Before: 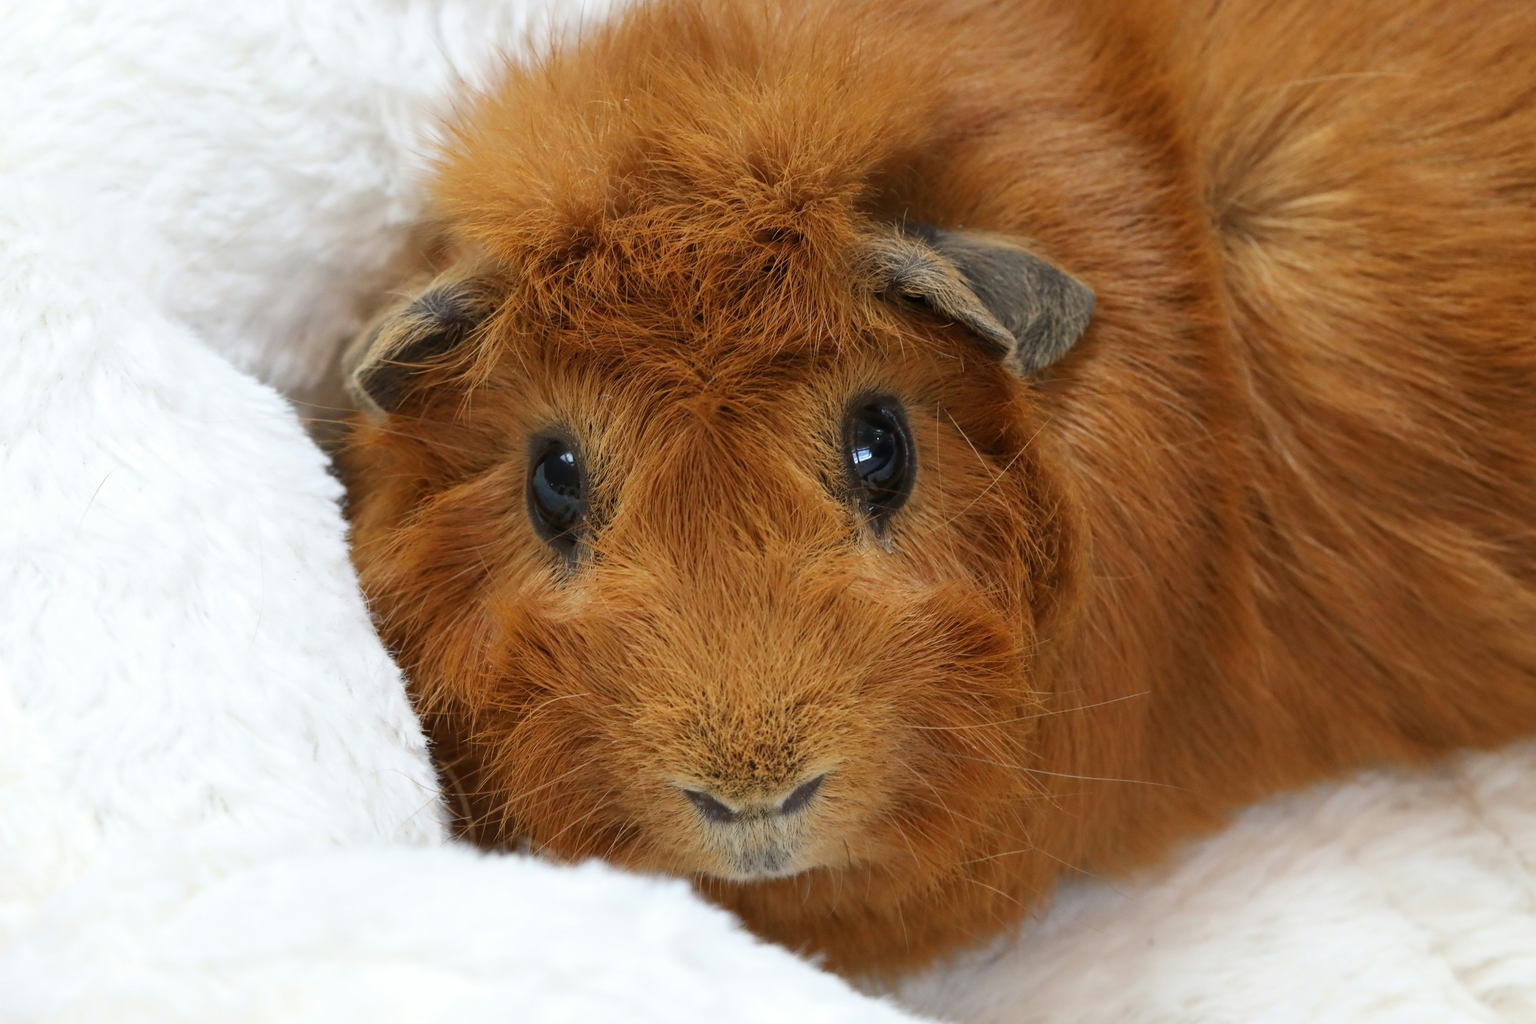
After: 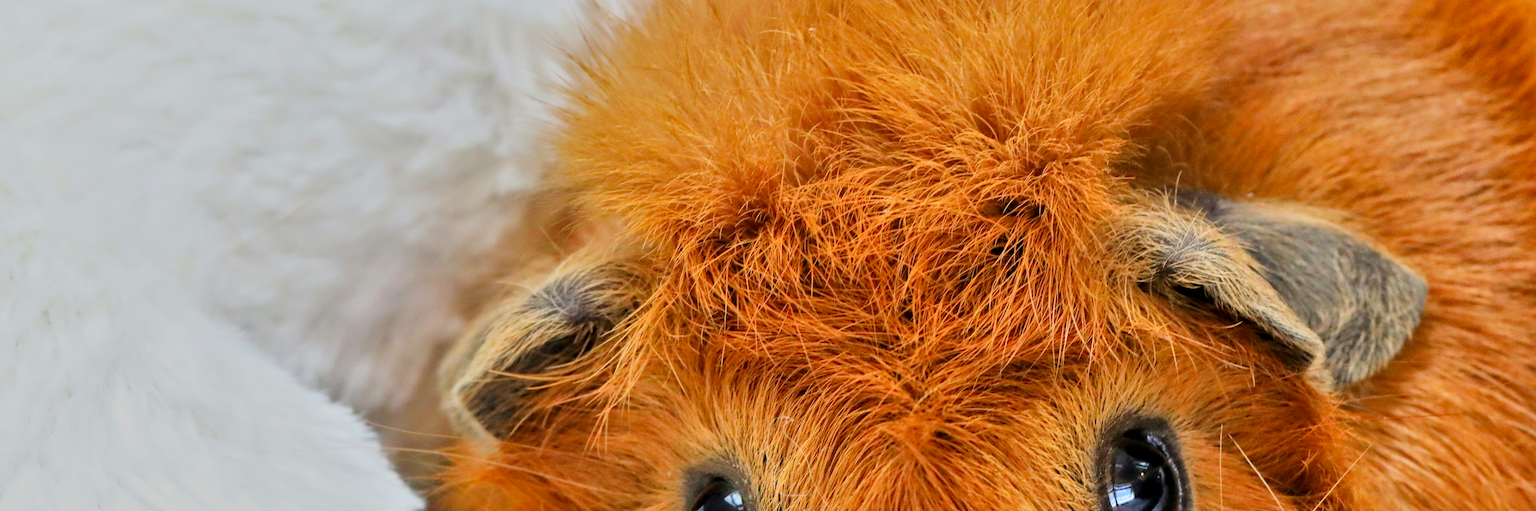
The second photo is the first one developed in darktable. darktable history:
tone equalizer: -7 EV 0.14 EV, -6 EV 0.636 EV, -5 EV 1.15 EV, -4 EV 1.36 EV, -3 EV 1.13 EV, -2 EV 0.6 EV, -1 EV 0.153 EV, mask exposure compensation -0.488 EV
filmic rgb: black relative exposure -7.65 EV, white relative exposure 4.56 EV, hardness 3.61
local contrast: mode bilateral grid, contrast 20, coarseness 50, detail 120%, midtone range 0.2
shadows and highlights: low approximation 0.01, soften with gaussian
crop: left 0.571%, top 7.63%, right 23.294%, bottom 54.308%
color correction: highlights b* 0.012, saturation 1.34
contrast brightness saturation: contrast 0.148, brightness 0.042
